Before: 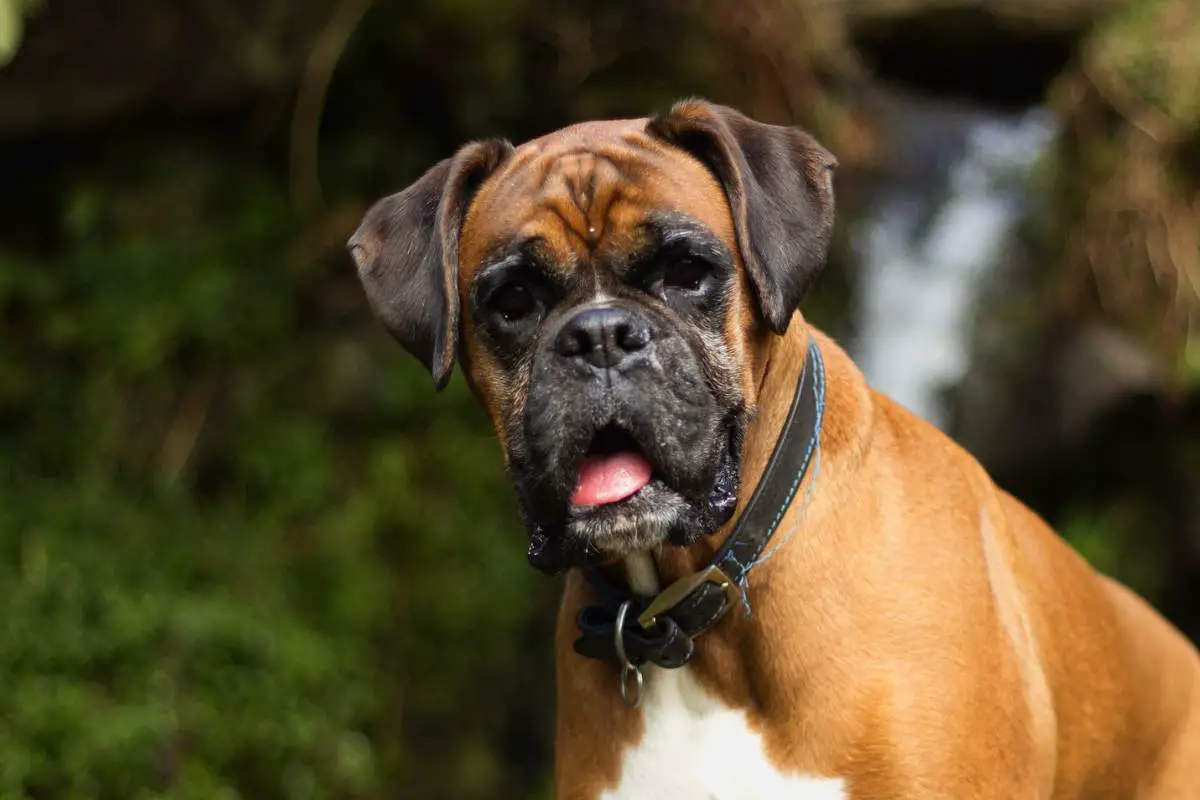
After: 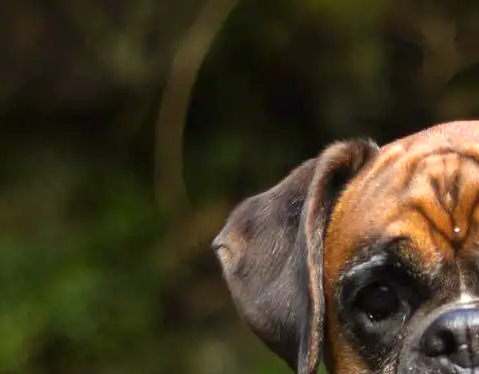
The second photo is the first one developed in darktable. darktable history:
exposure: black level correction 0, exposure 0.7 EV, compensate exposure bias true, compensate highlight preservation false
crop and rotate: left 11.311%, top 0.063%, right 48.703%, bottom 53.073%
